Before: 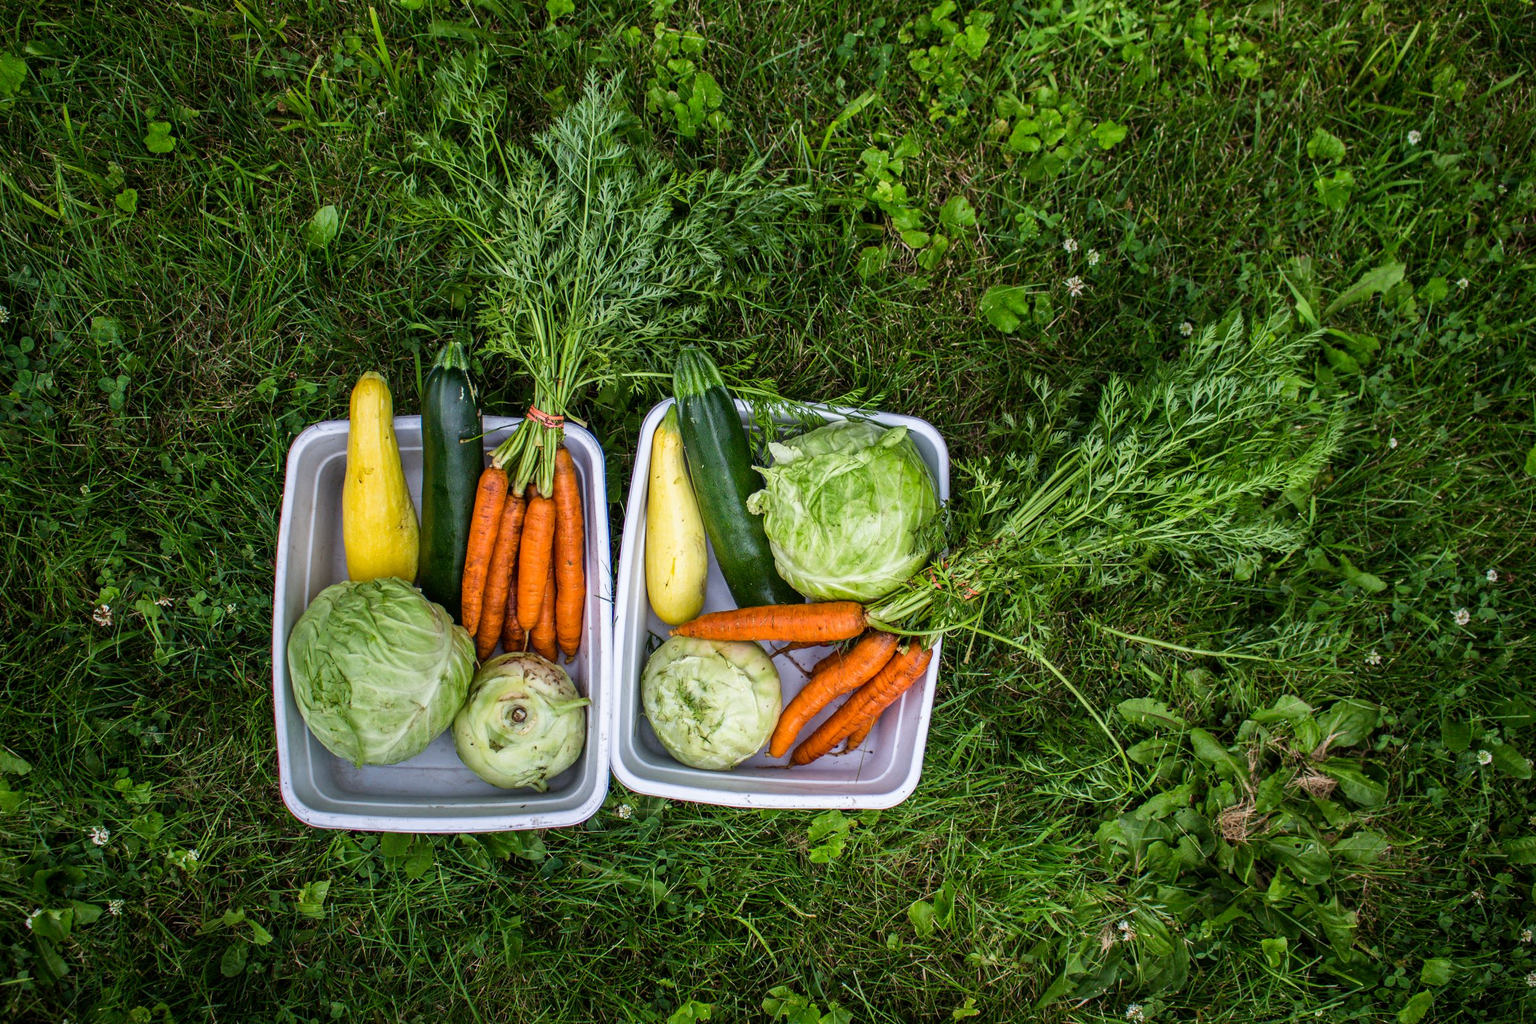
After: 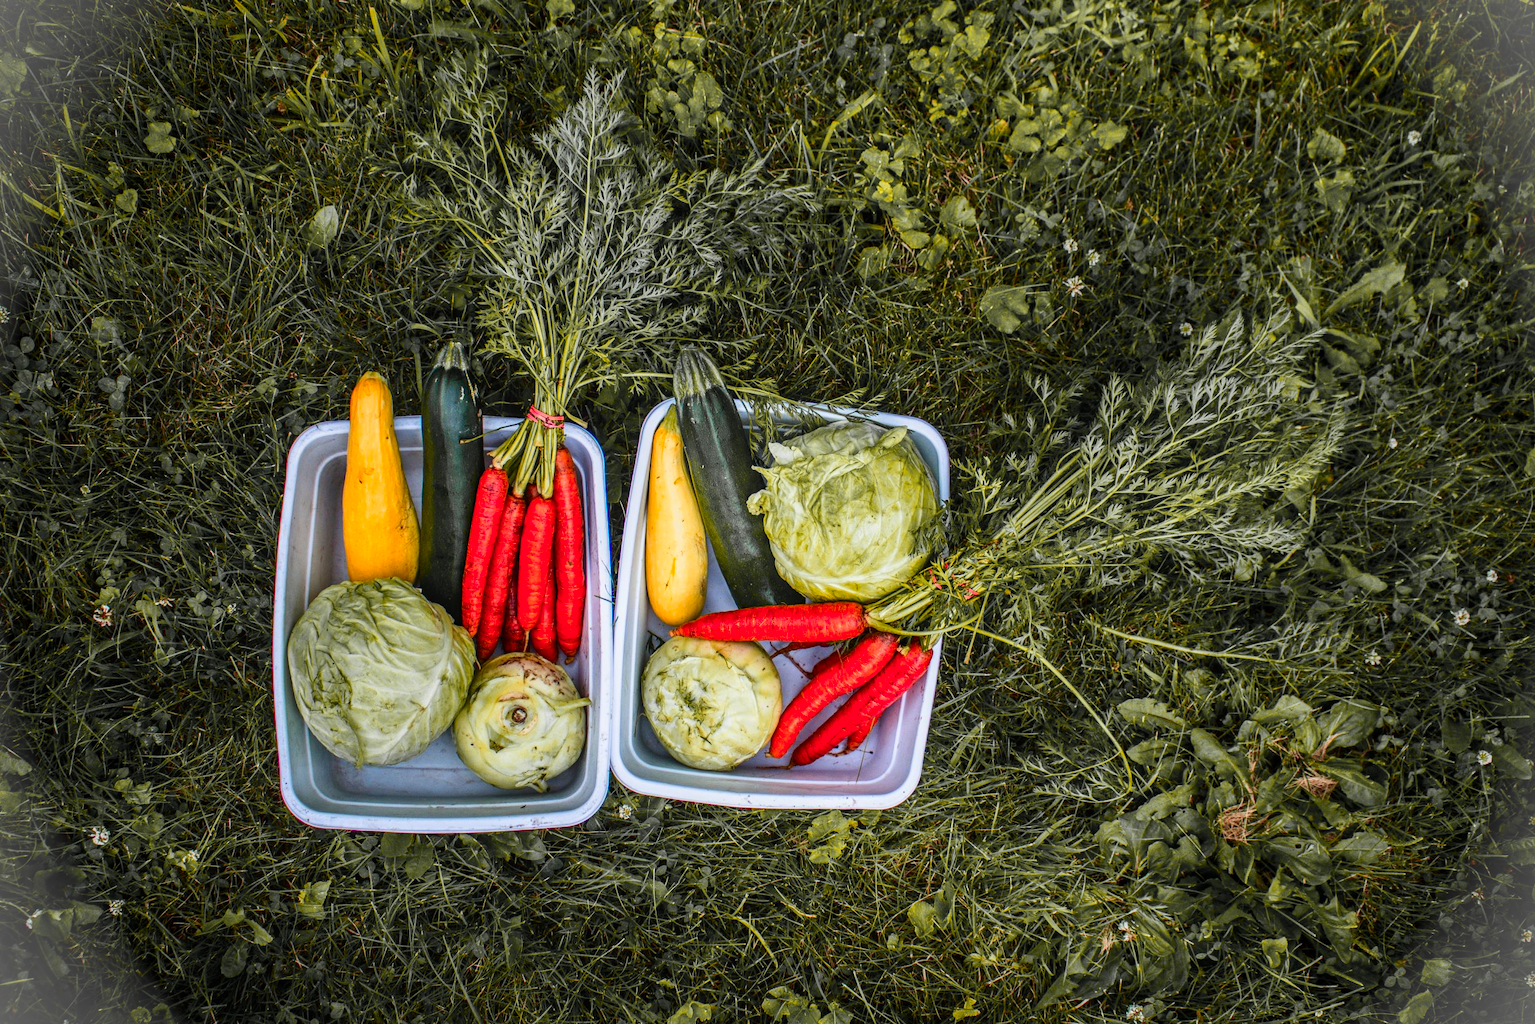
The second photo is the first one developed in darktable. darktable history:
local contrast: detail 110%
color zones: curves: ch1 [(0.29, 0.492) (0.373, 0.185) (0.509, 0.481)]; ch2 [(0.25, 0.462) (0.749, 0.457)], mix 40.67%
contrast brightness saturation: contrast 0.16, saturation 0.32
vignetting: fall-off start 100%, brightness 0.3, saturation 0
